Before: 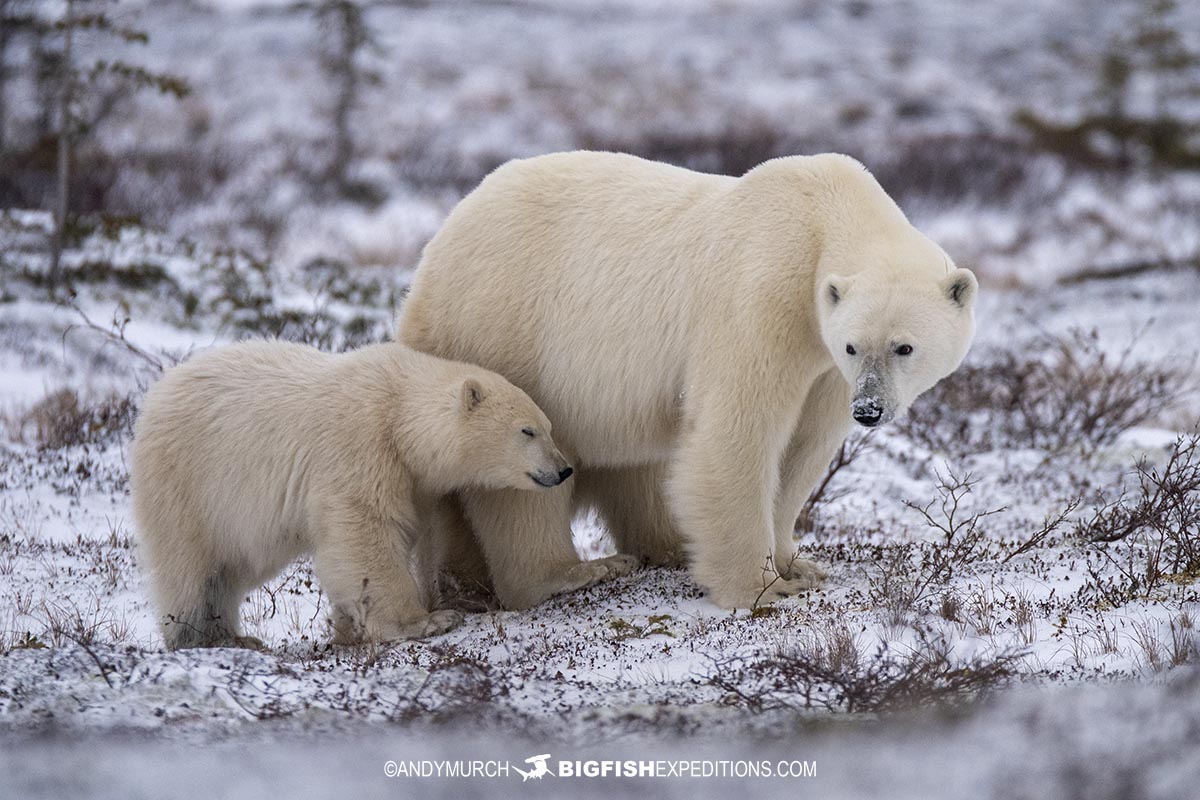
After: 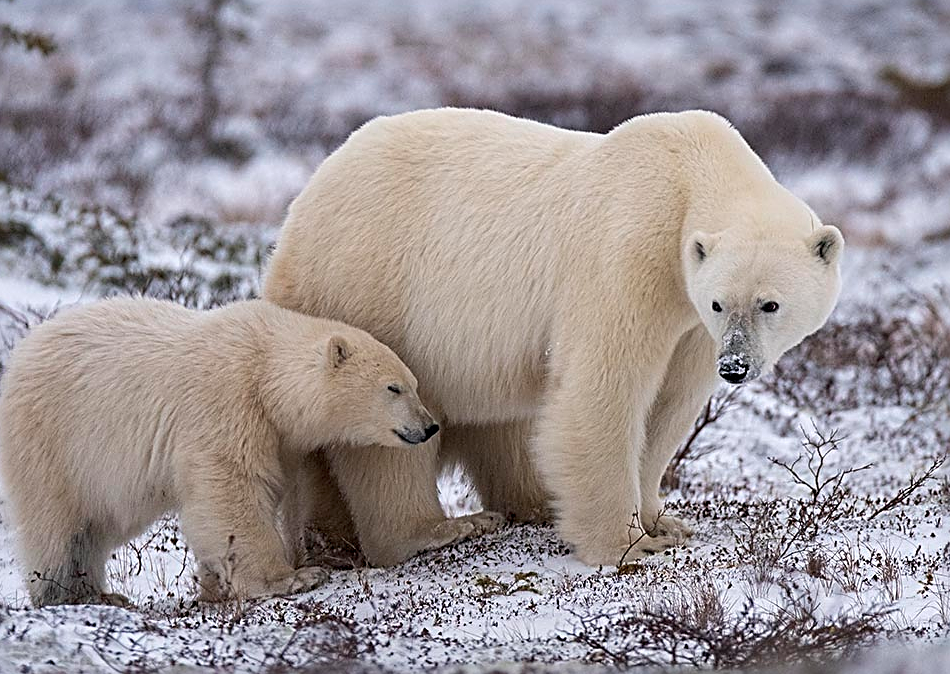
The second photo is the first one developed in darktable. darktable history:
sharpen: radius 2.817, amount 0.715
crop: left 11.225%, top 5.381%, right 9.565%, bottom 10.314%
